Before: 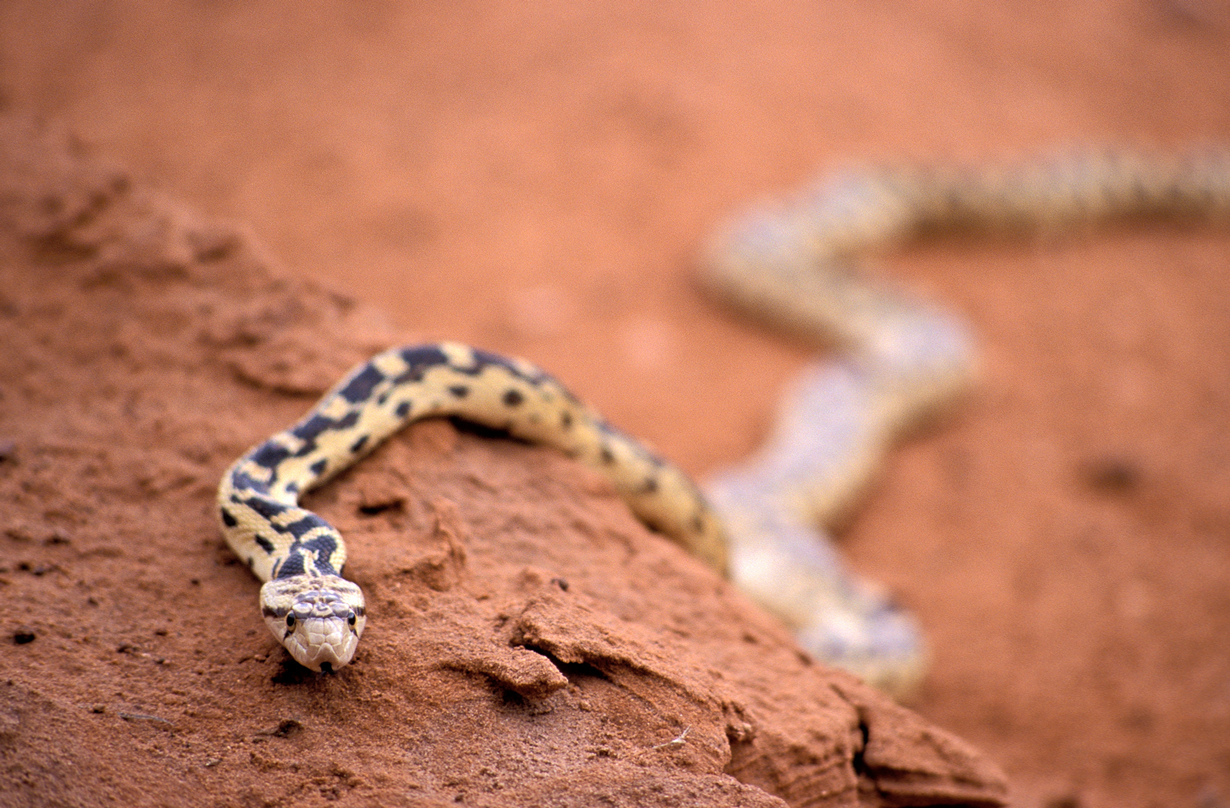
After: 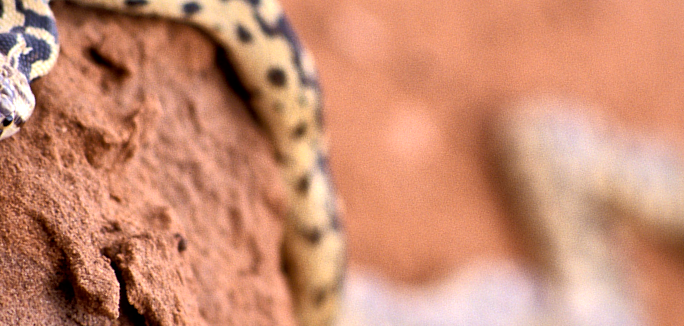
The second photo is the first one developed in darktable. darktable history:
local contrast: mode bilateral grid, contrast 21, coarseness 50, detail 171%, midtone range 0.2
crop and rotate: angle -44.62°, top 16.374%, right 0.872%, bottom 11.728%
